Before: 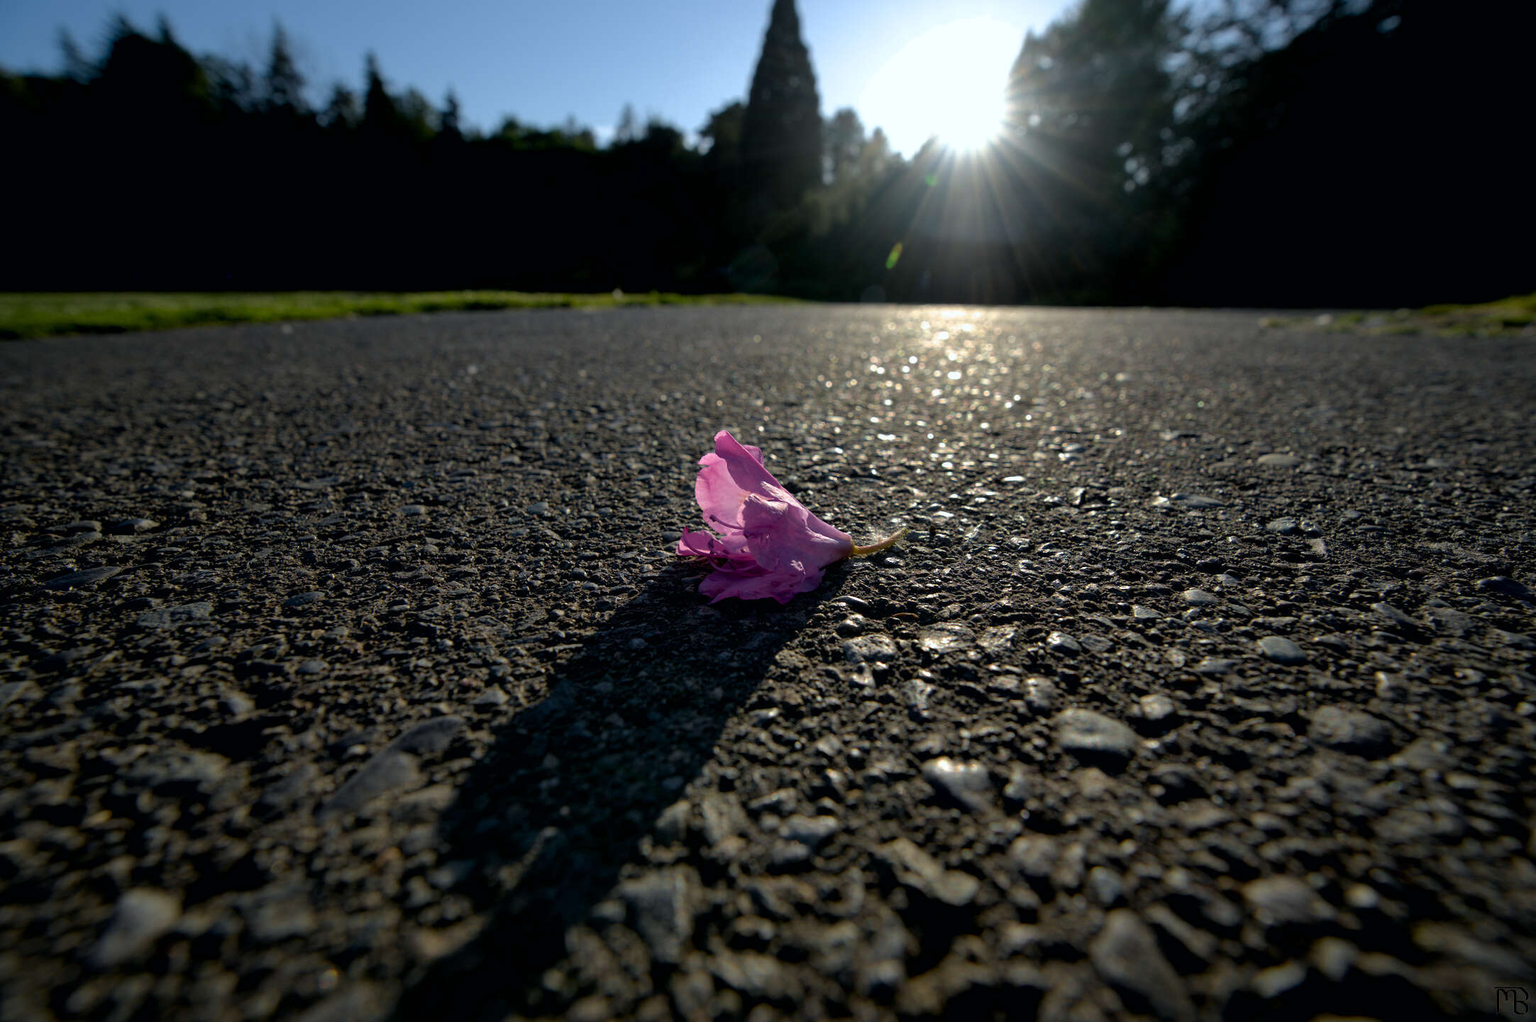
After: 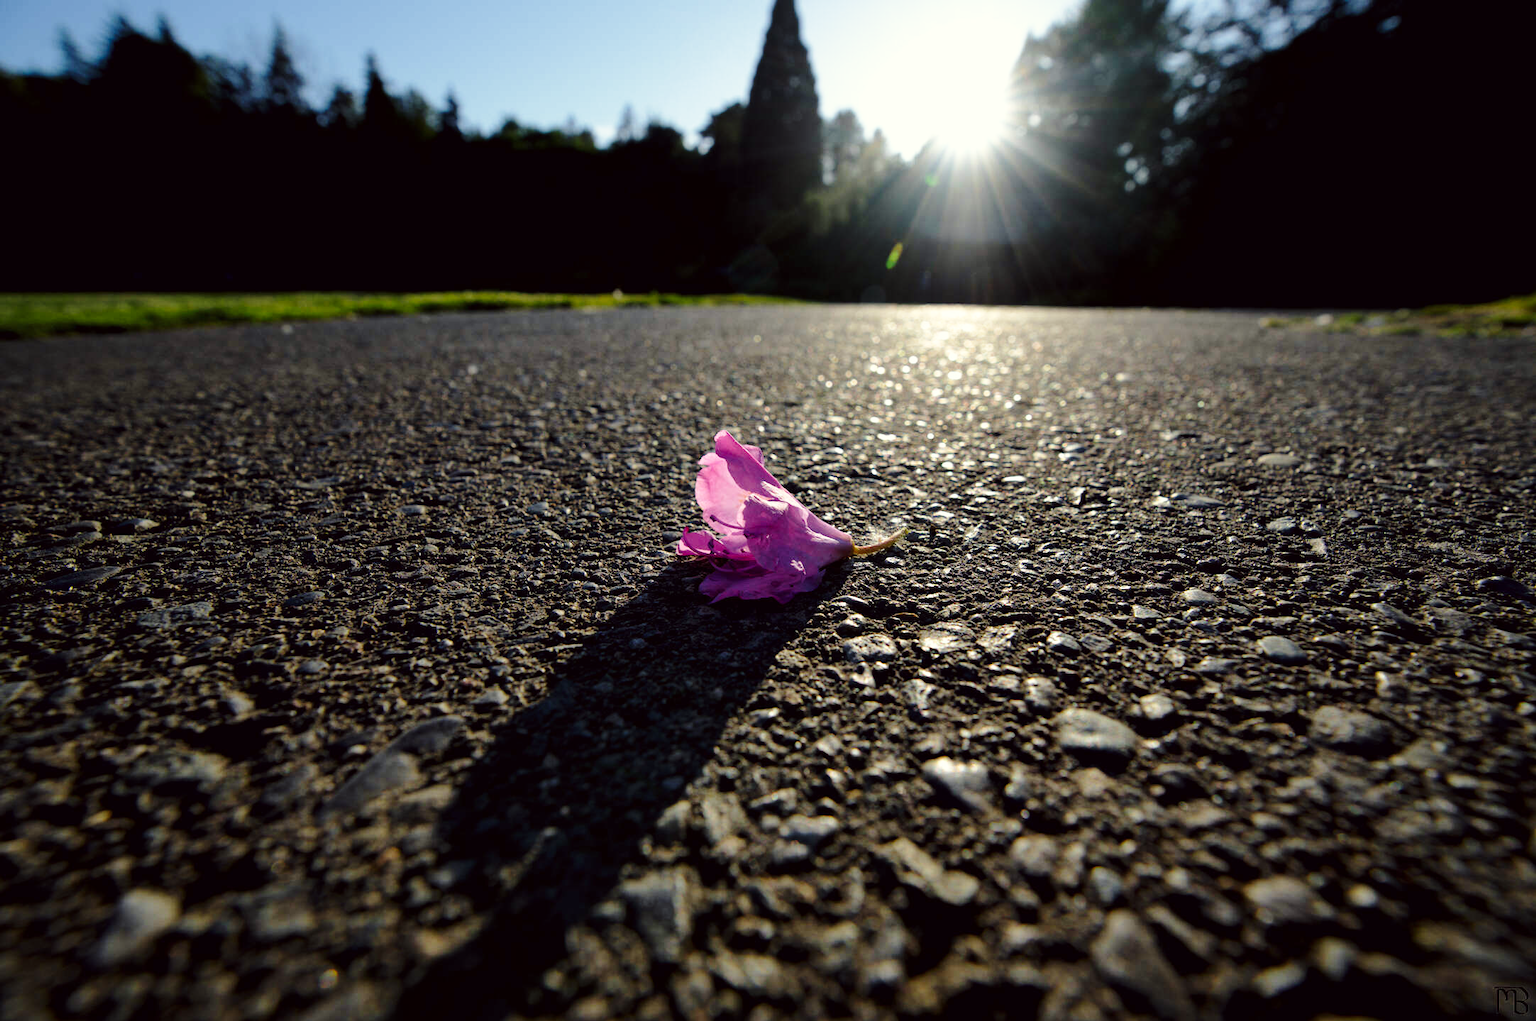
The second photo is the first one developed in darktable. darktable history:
base curve: curves: ch0 [(0, 0) (0.028, 0.03) (0.121, 0.232) (0.46, 0.748) (0.859, 0.968) (1, 1)], preserve colors none
color correction: highlights a* -0.95, highlights b* 4.5, shadows a* 3.55
contrast brightness saturation: saturation -0.05
